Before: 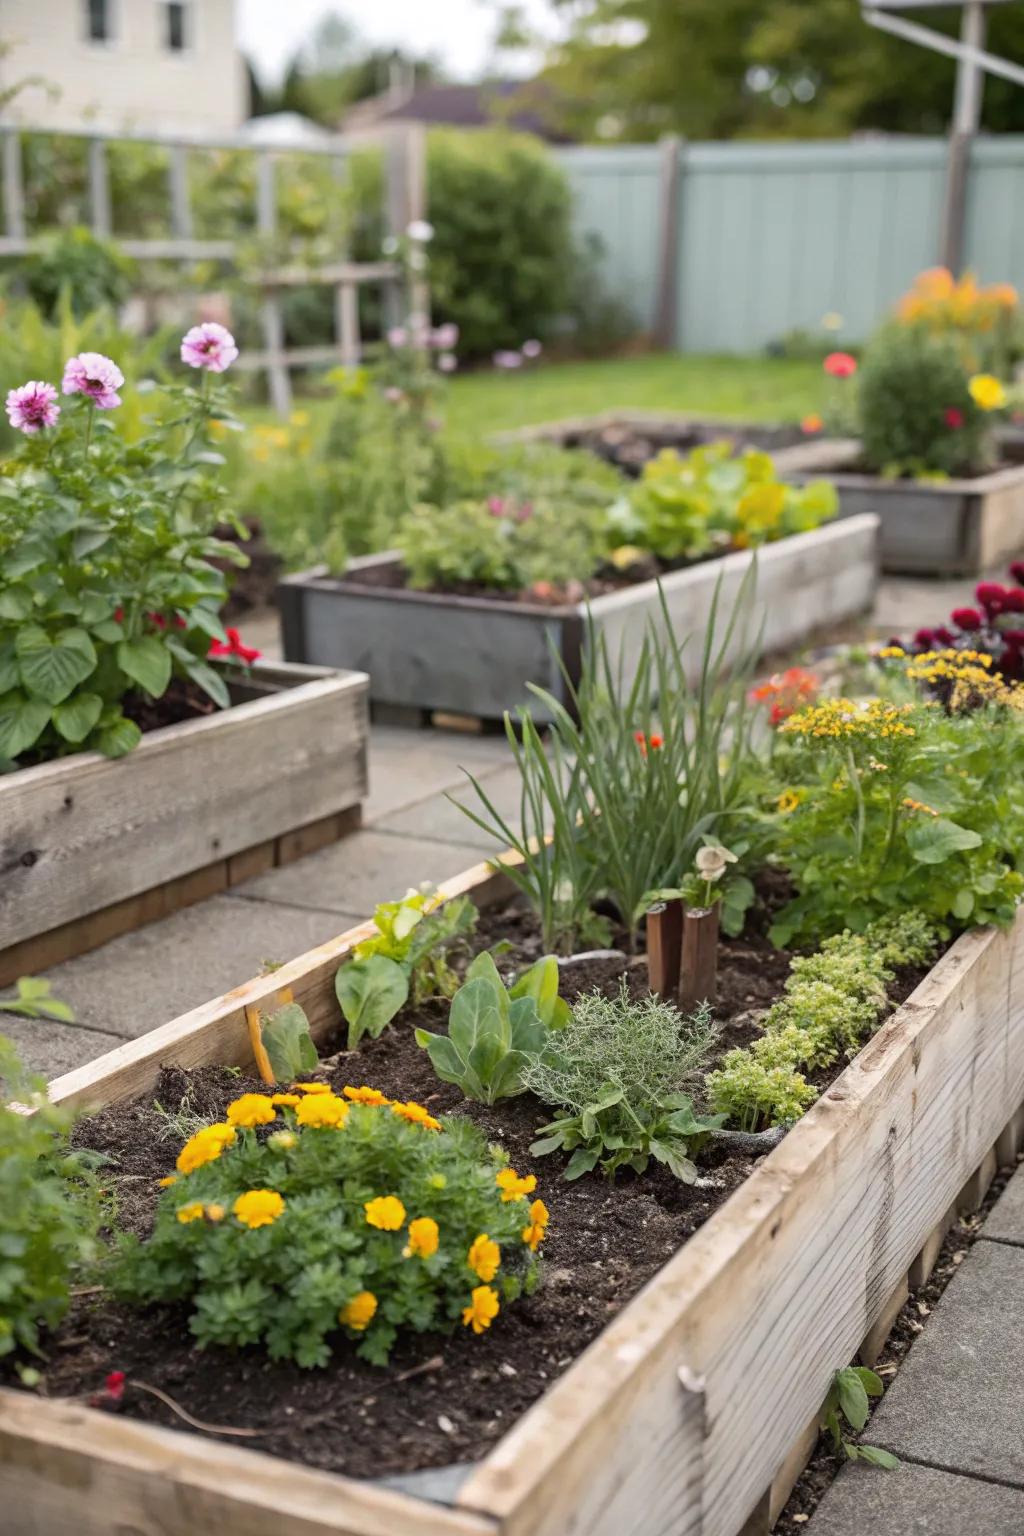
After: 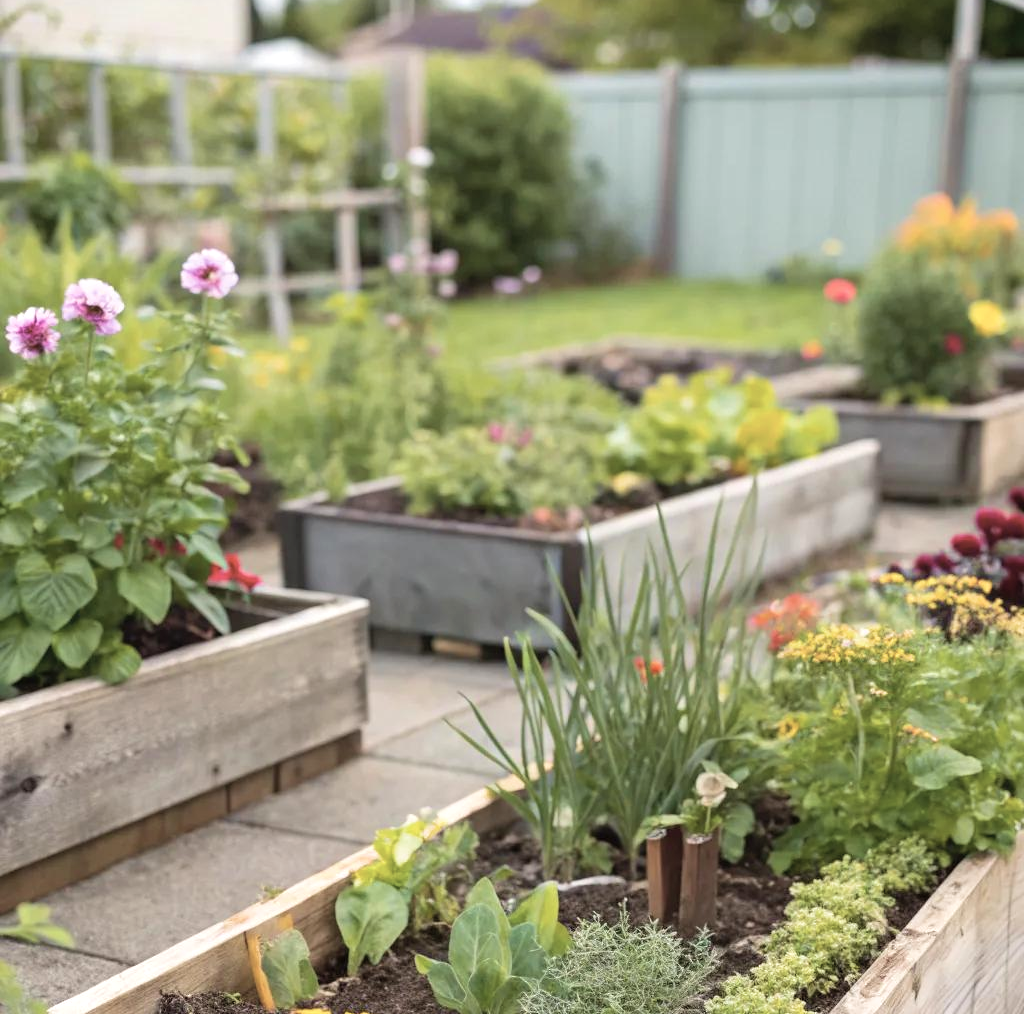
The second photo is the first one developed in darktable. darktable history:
crop and rotate: top 4.878%, bottom 29.062%
color correction: highlights b* -0.01, saturation 0.606
contrast brightness saturation: contrast 0.034, brightness 0.057, saturation 0.13
velvia: strength 36.99%
exposure: exposure 0.216 EV, compensate highlight preservation false
